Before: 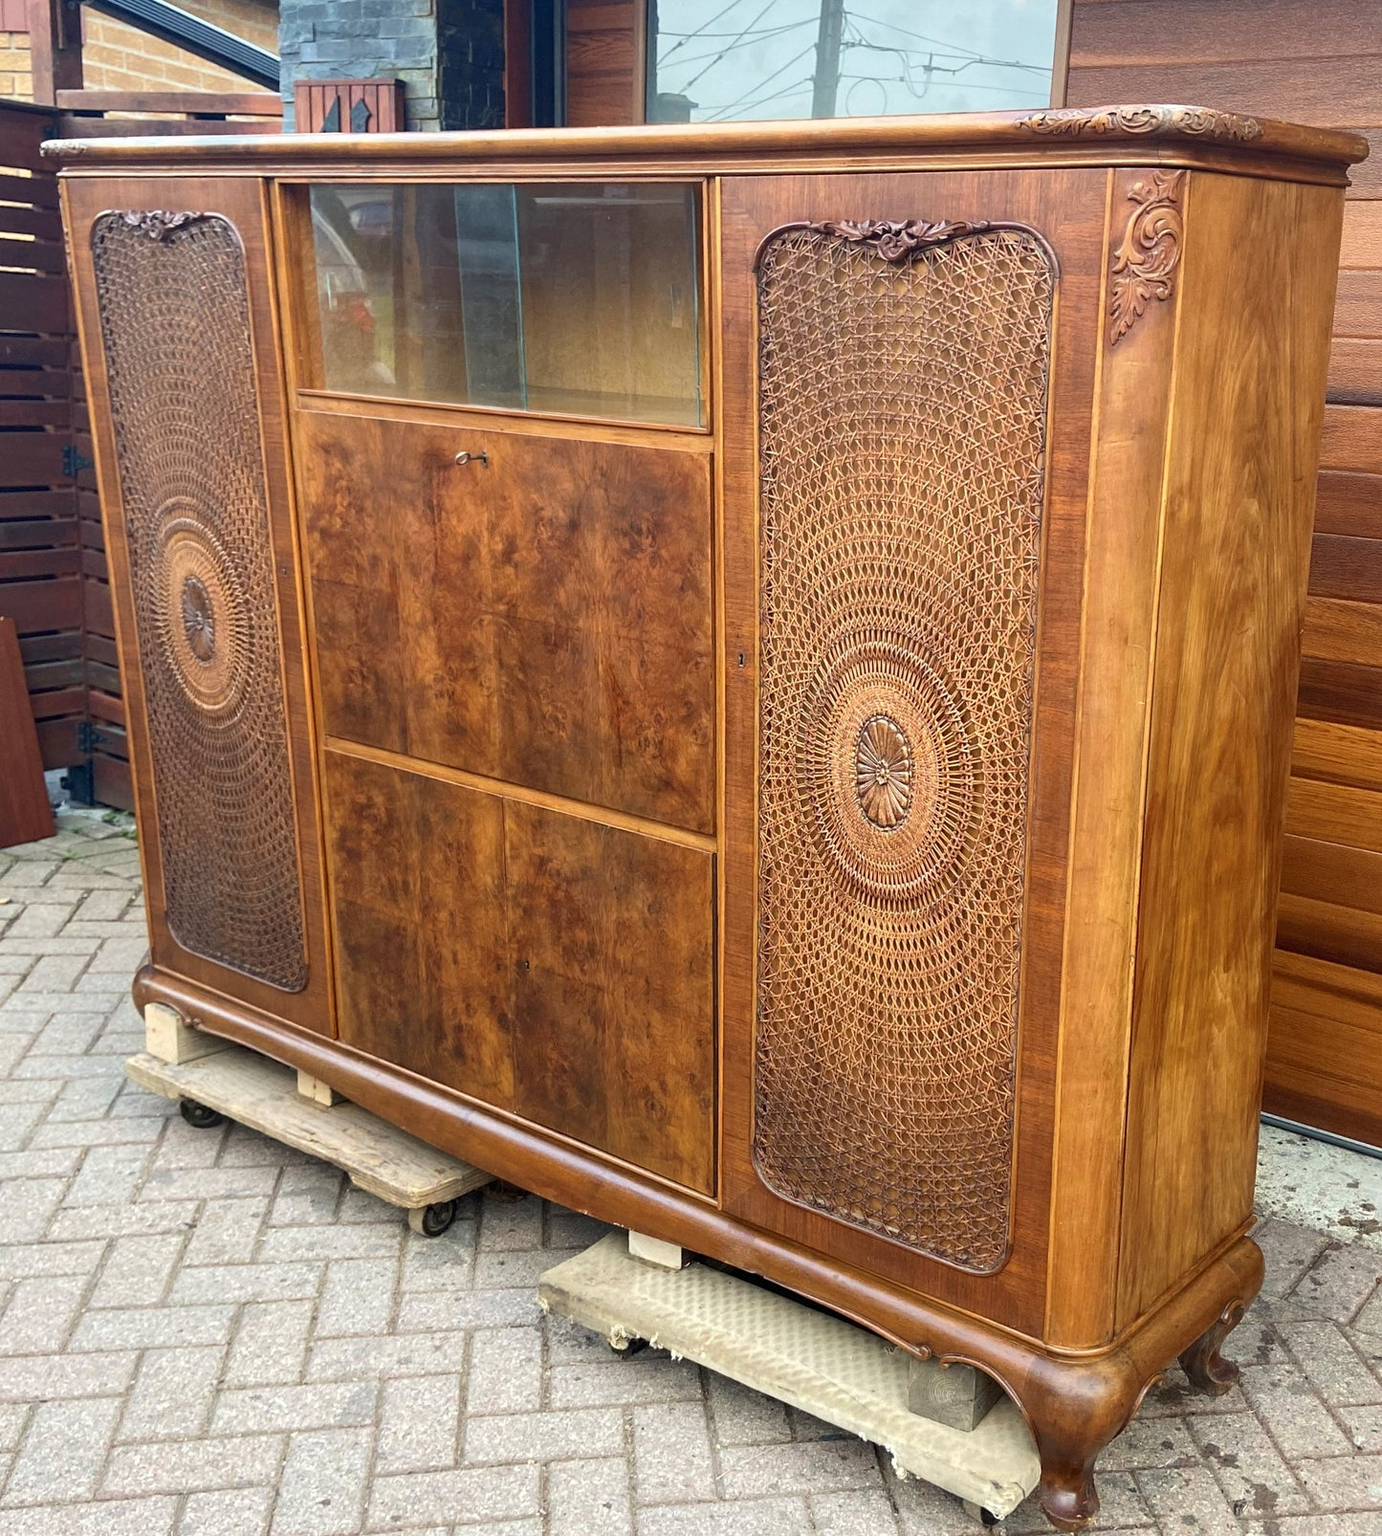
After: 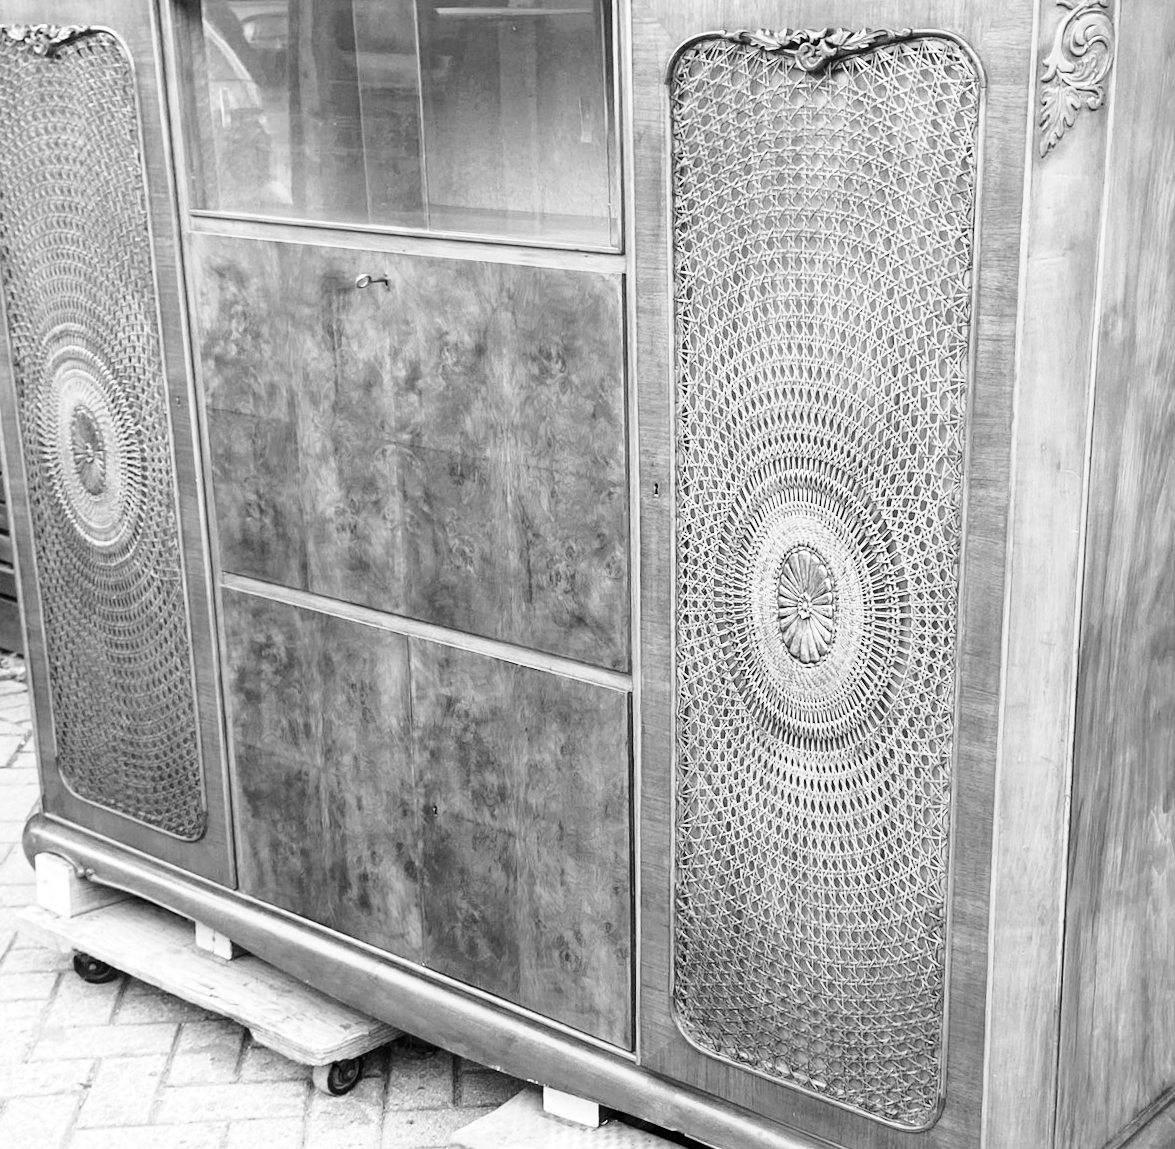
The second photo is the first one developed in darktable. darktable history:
exposure: exposure 0.3 EV, compensate highlight preservation false
monochrome: on, module defaults
base curve: curves: ch0 [(0, 0) (0.028, 0.03) (0.121, 0.232) (0.46, 0.748) (0.859, 0.968) (1, 1)]
crop: left 7.856%, top 11.836%, right 10.12%, bottom 15.387%
rotate and perspective: rotation -0.45°, automatic cropping original format, crop left 0.008, crop right 0.992, crop top 0.012, crop bottom 0.988
